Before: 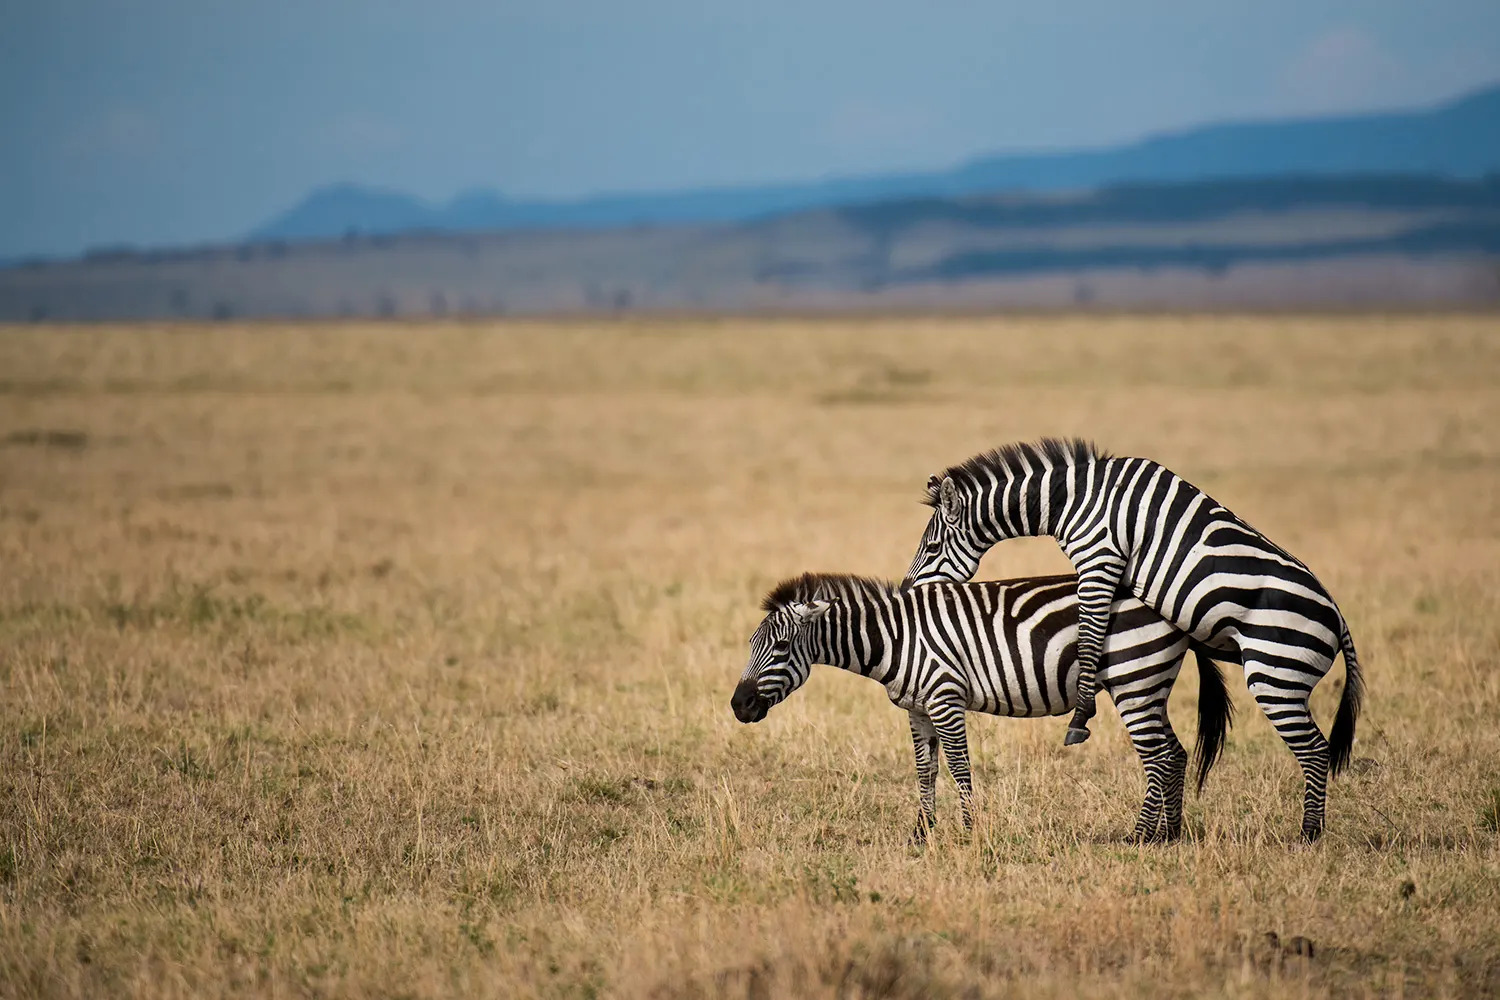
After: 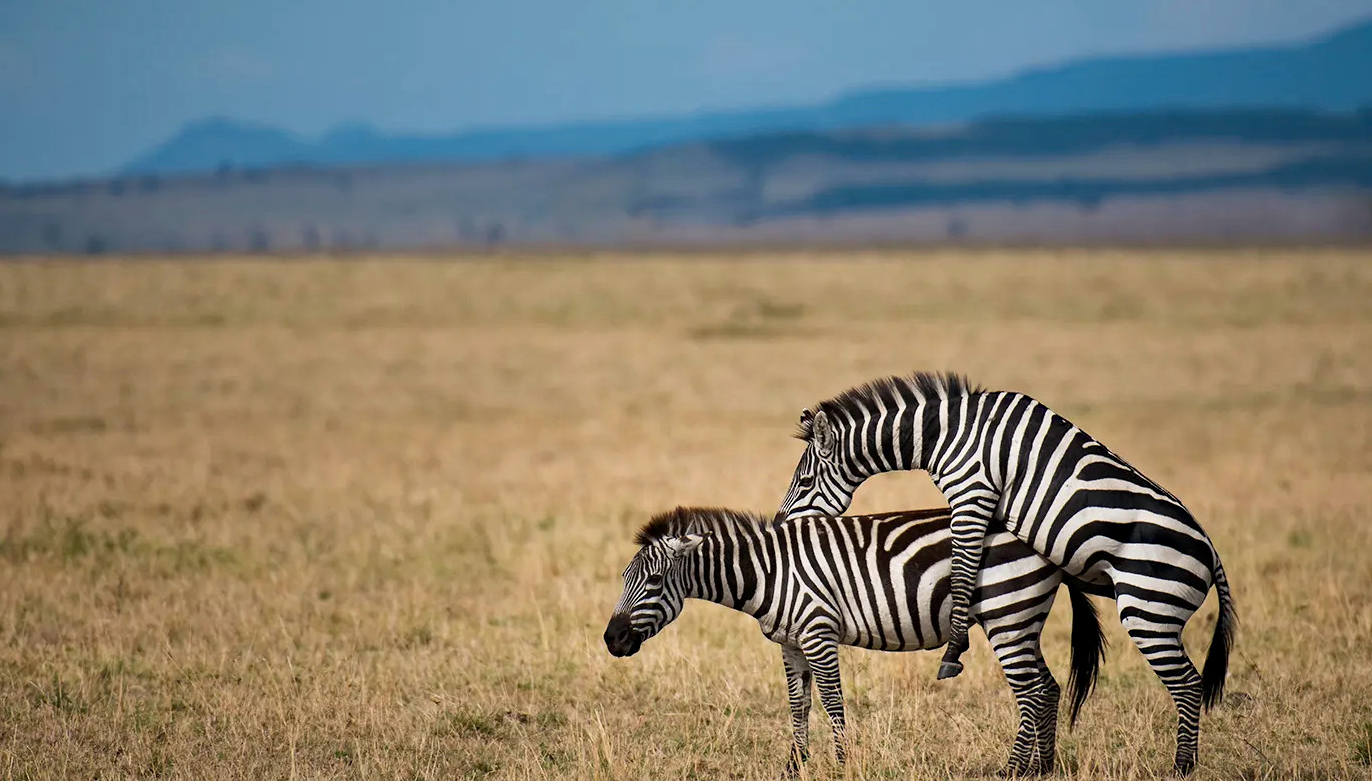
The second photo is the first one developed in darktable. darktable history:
haze removal: compatibility mode true, adaptive false
crop: left 8.526%, top 6.61%, bottom 15.214%
